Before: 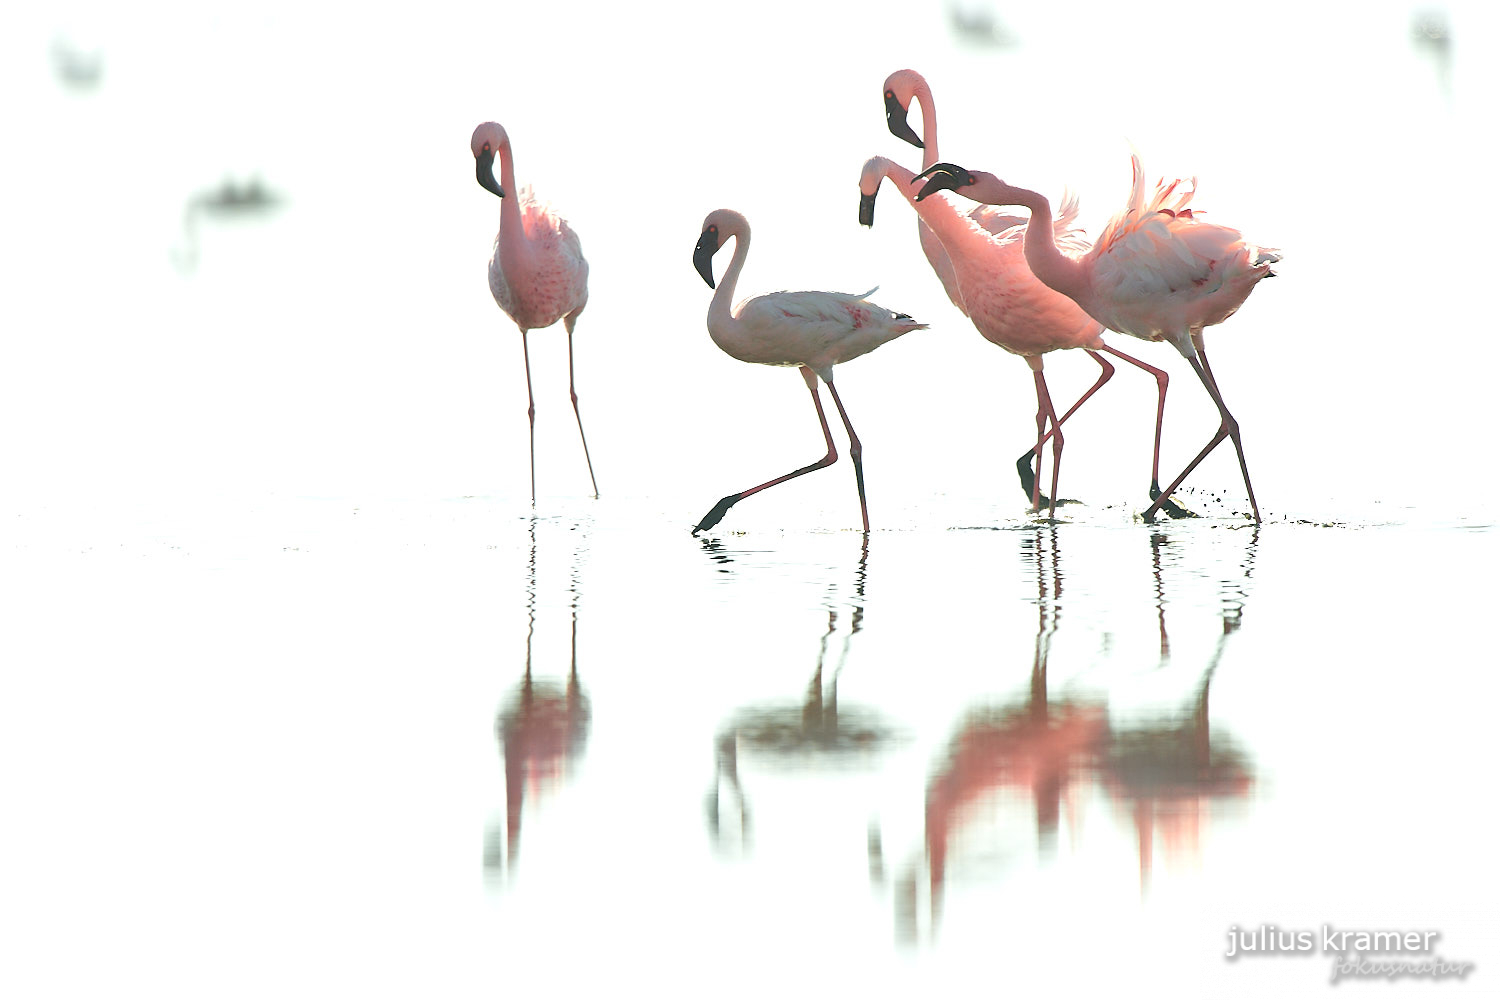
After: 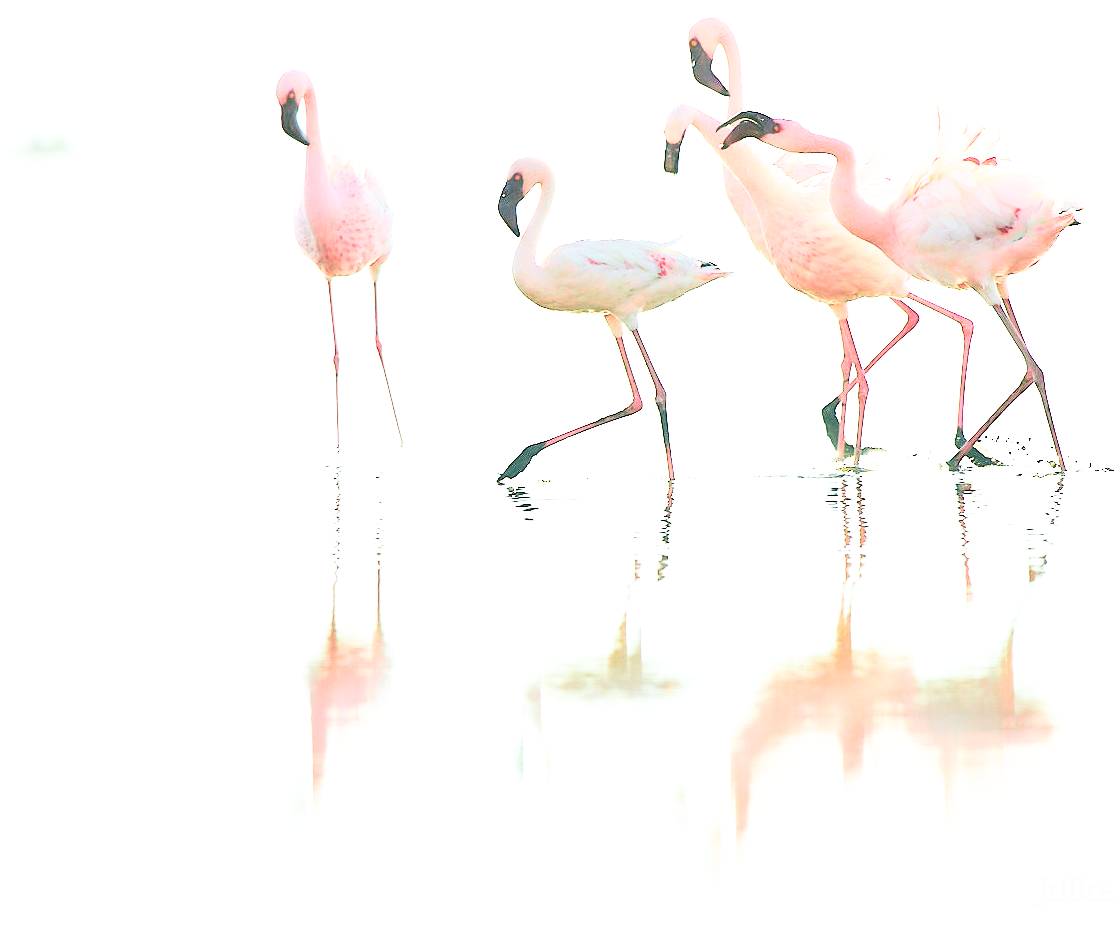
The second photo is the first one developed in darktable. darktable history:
contrast brightness saturation: contrast 0.235, brightness 0.109, saturation 0.293
base curve: curves: ch0 [(0, 0) (0.007, 0.004) (0.027, 0.03) (0.046, 0.07) (0.207, 0.54) (0.442, 0.872) (0.673, 0.972) (1, 1)], preserve colors none
crop and rotate: left 13.06%, top 5.284%, right 12.611%
exposure: exposure 0.3 EV, compensate exposure bias true, compensate highlight preservation false
